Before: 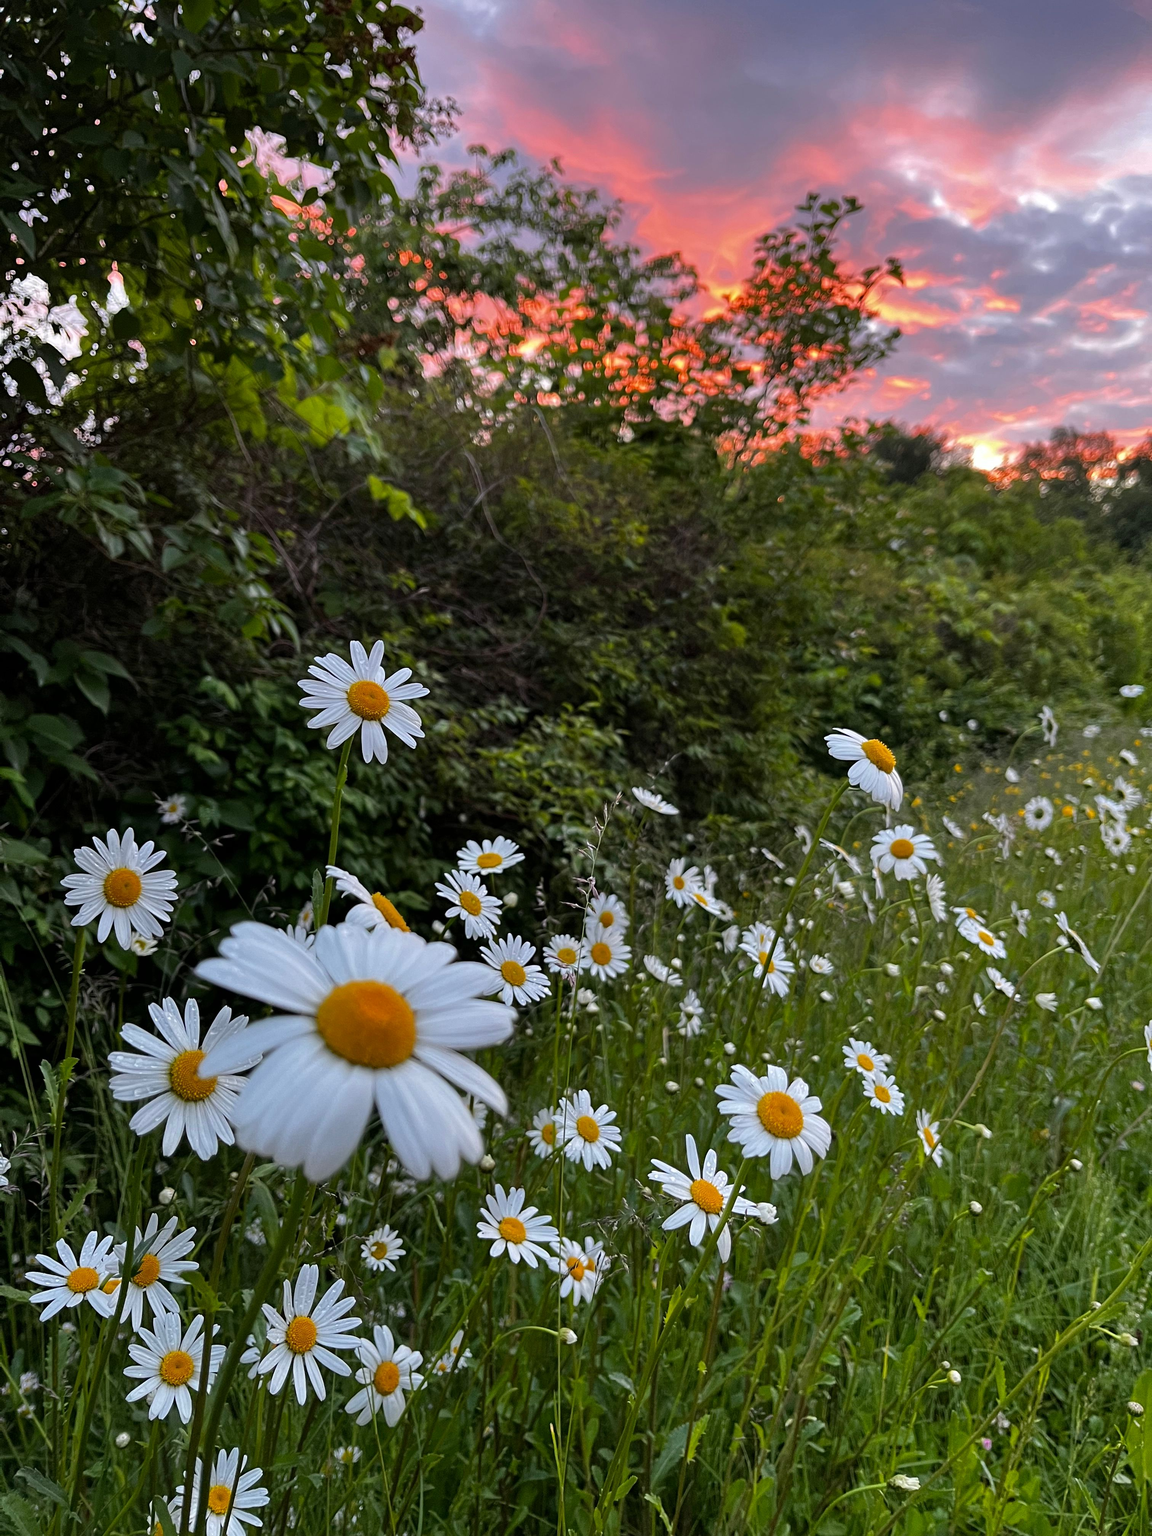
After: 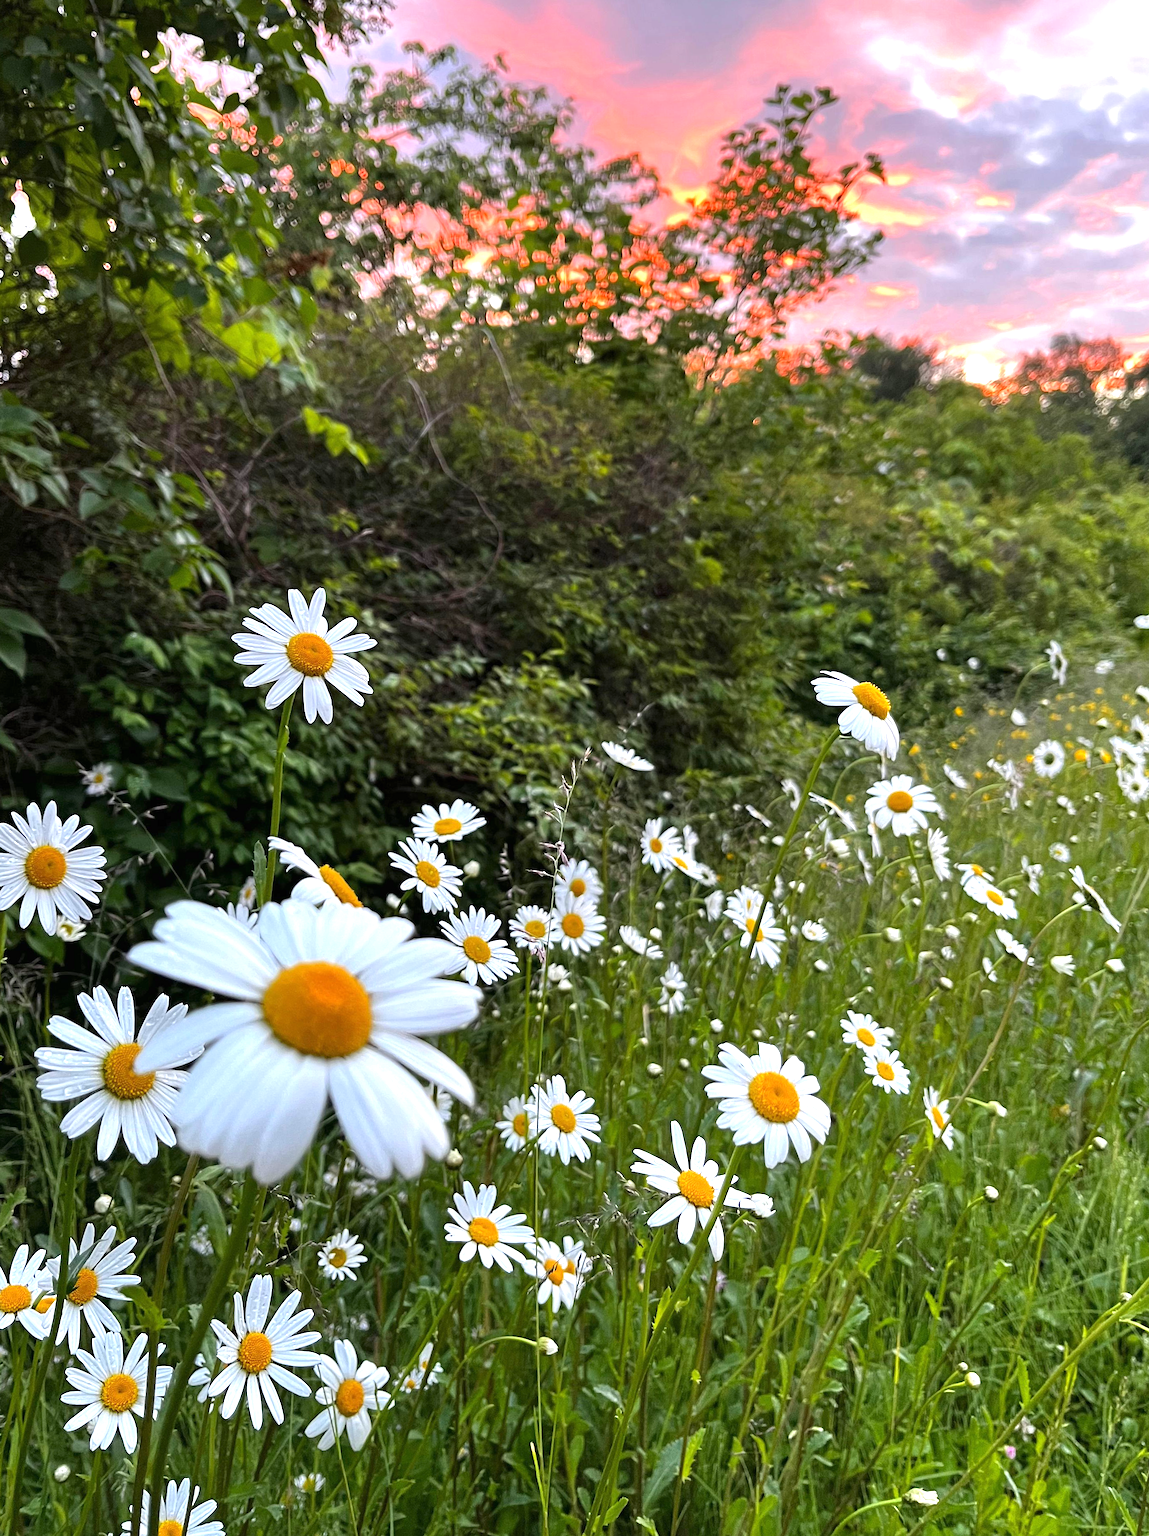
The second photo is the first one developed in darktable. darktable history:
crop and rotate: angle 1.54°, left 5.847%, top 5.672%
exposure: black level correction 0, exposure 1.001 EV, compensate exposure bias true, compensate highlight preservation false
